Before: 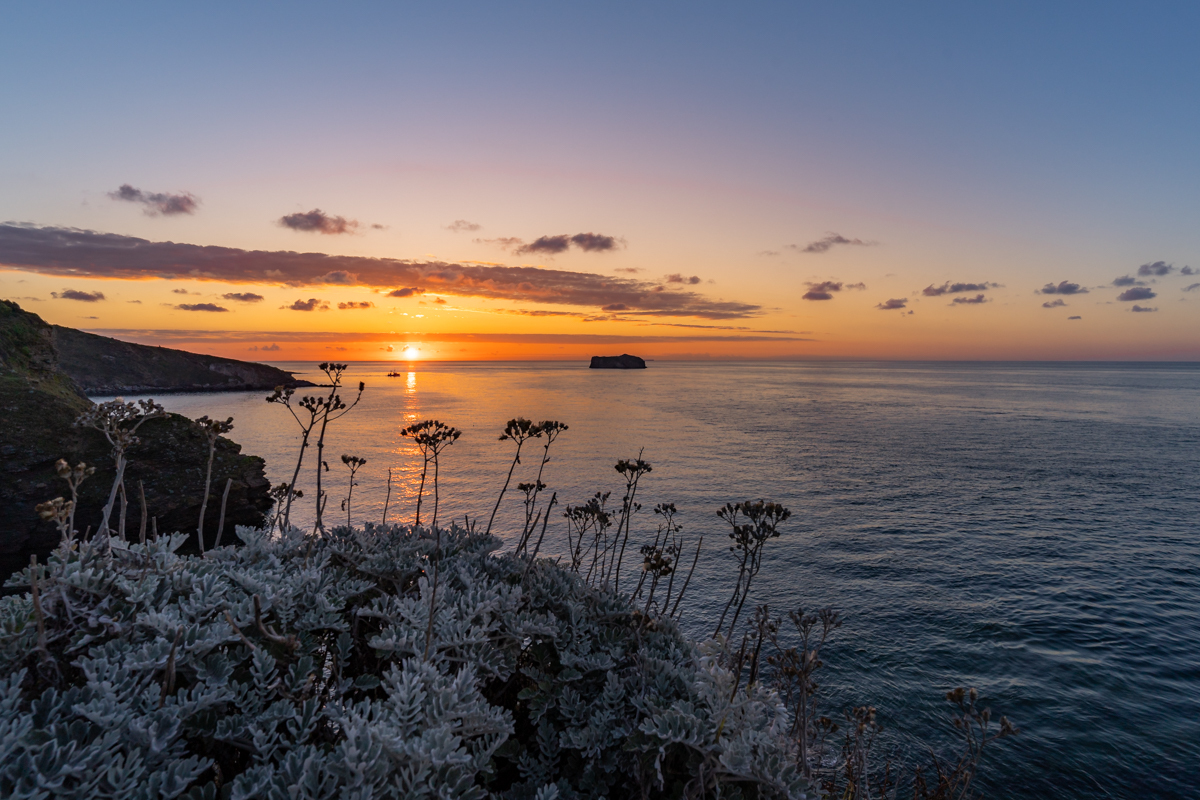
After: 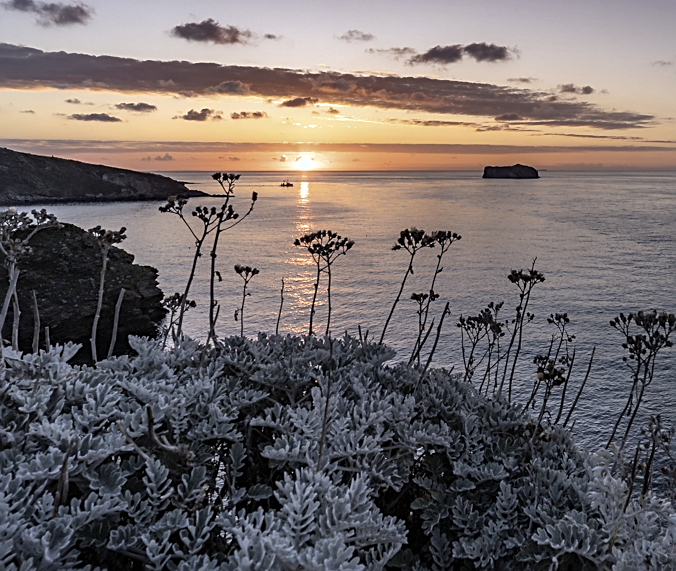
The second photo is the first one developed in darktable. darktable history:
sharpen: on, module defaults
crop: left 8.966%, top 23.852%, right 34.699%, bottom 4.703%
rgb curve: mode RGB, independent channels
white balance: red 0.926, green 1.003, blue 1.133
shadows and highlights: radius 108.52, shadows 44.07, highlights -67.8, low approximation 0.01, soften with gaussian
color correction: saturation 0.5
exposure: exposure 0.376 EV, compensate highlight preservation false
